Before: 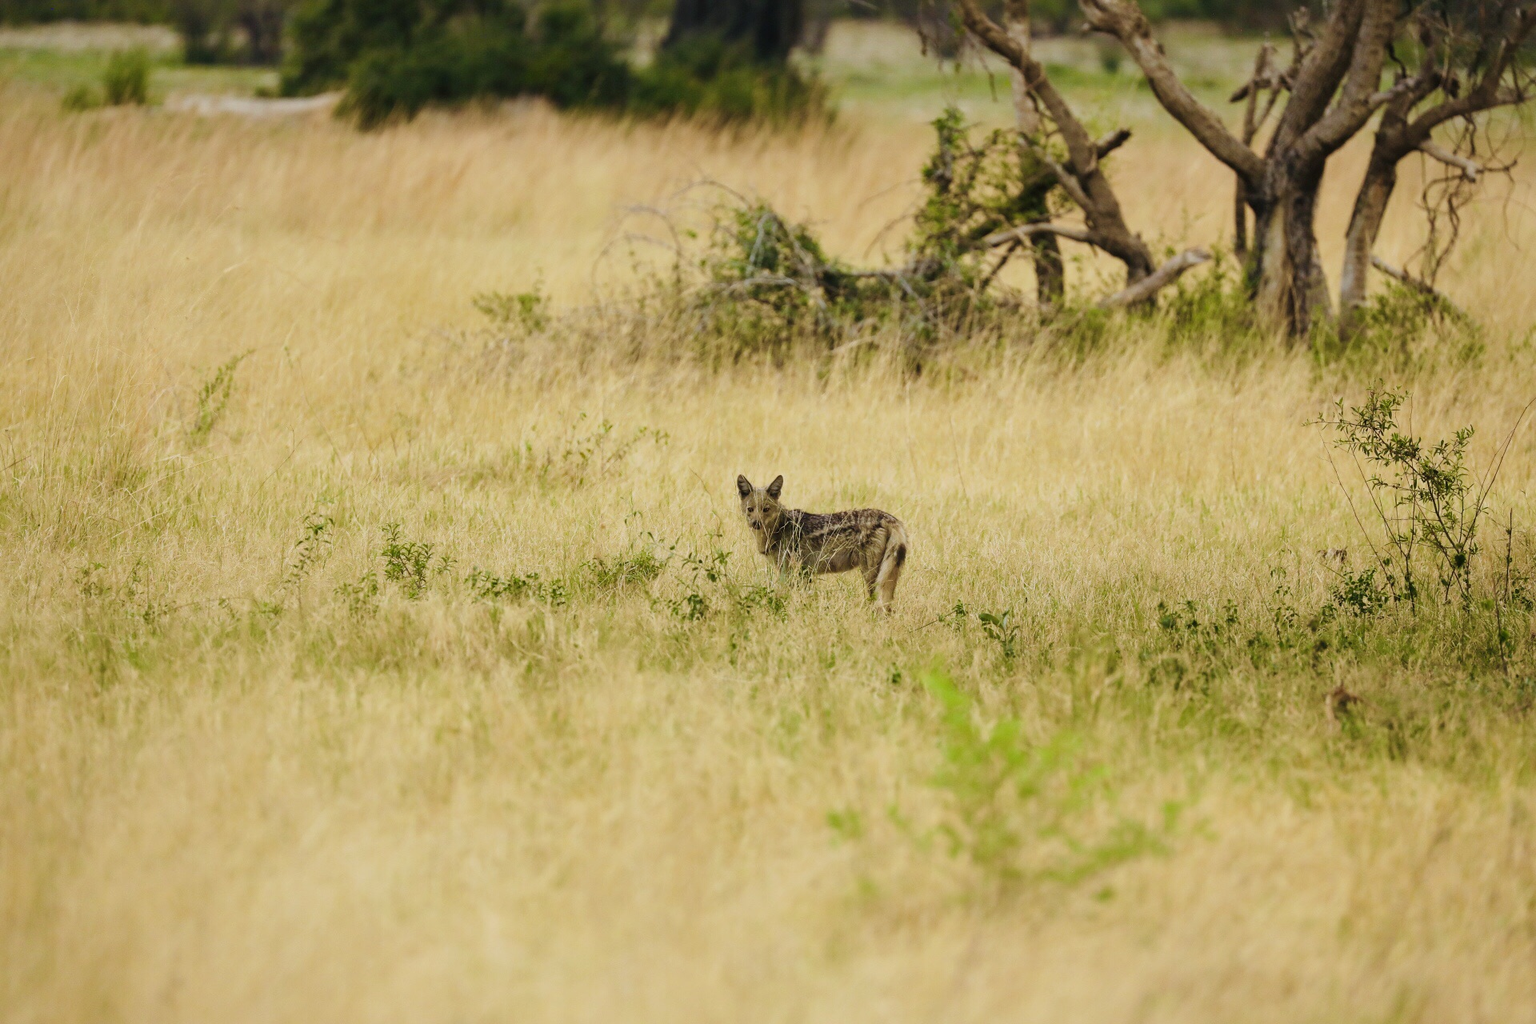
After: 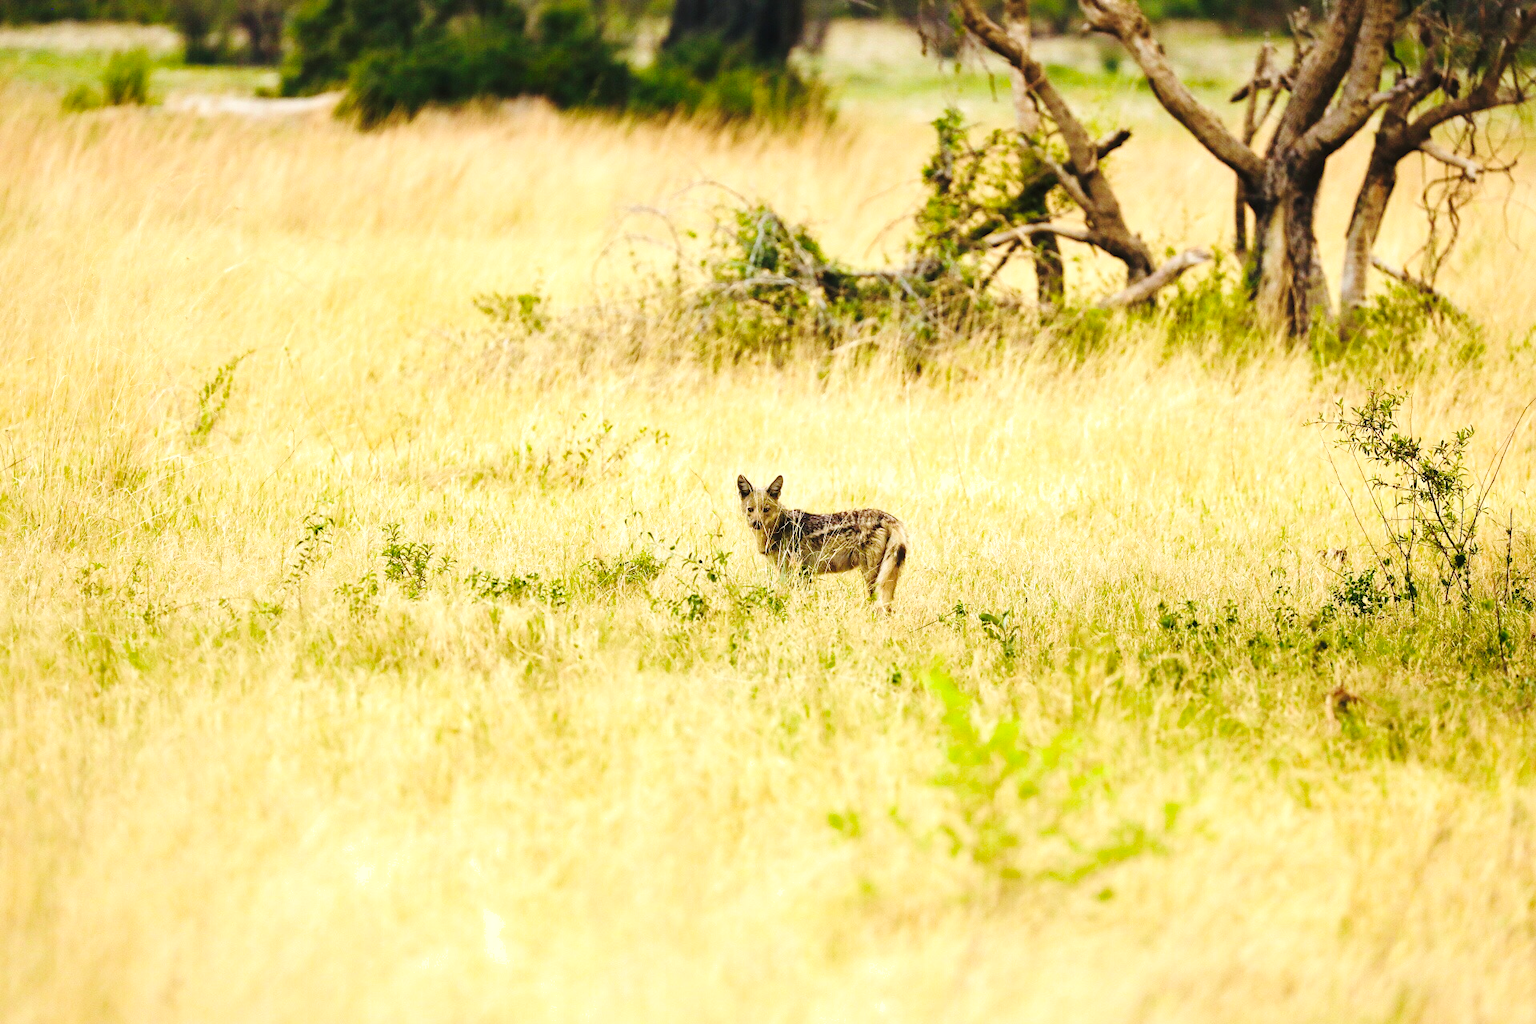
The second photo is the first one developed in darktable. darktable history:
base curve: curves: ch0 [(0, 0) (0.028, 0.03) (0.121, 0.232) (0.46, 0.748) (0.859, 0.968) (1, 1)], preserve colors none
shadows and highlights: radius 44.78, white point adjustment 6.64, compress 79.65%, highlights color adjustment 78.42%, soften with gaussian
